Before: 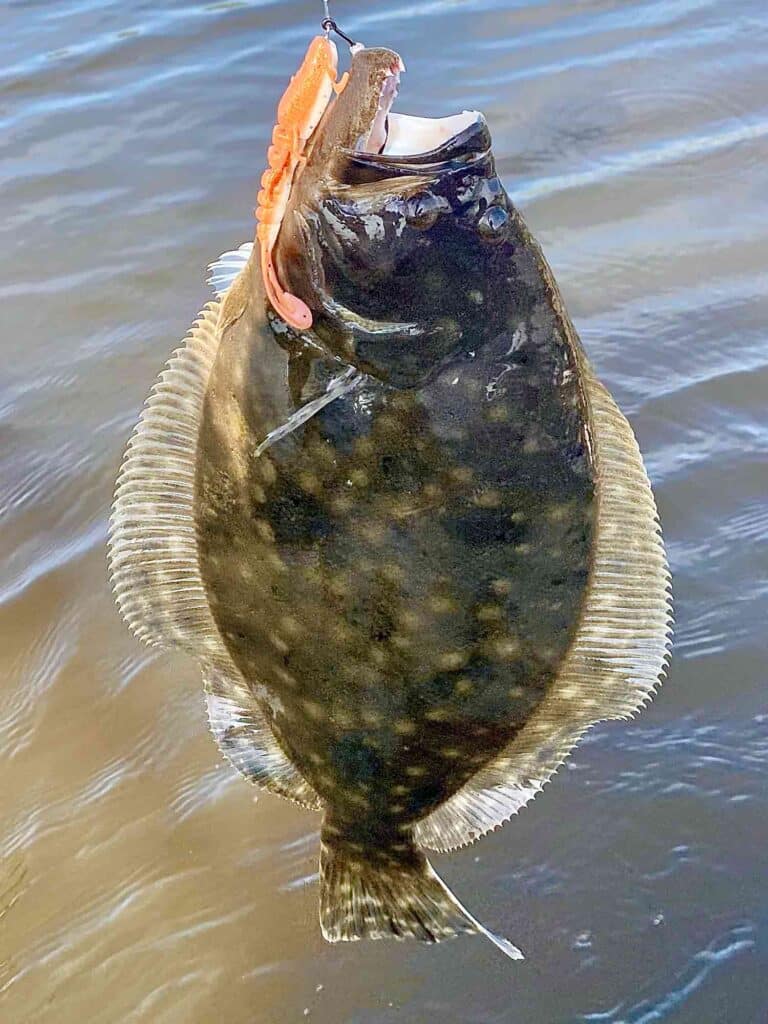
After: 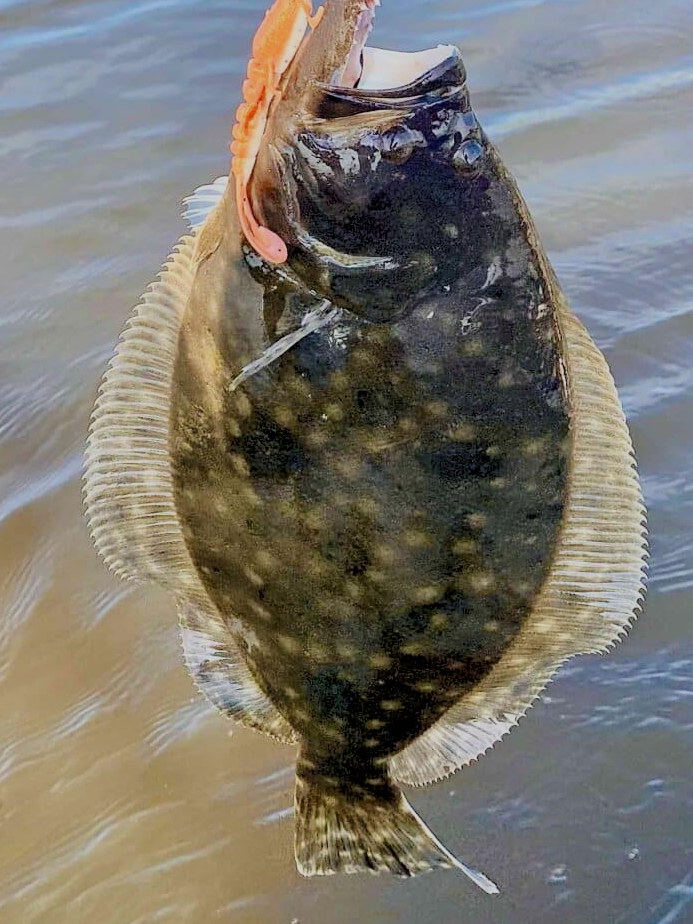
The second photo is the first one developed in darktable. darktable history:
crop: left 3.343%, top 6.522%, right 6.367%, bottom 3.234%
filmic rgb: black relative exposure -7.65 EV, white relative exposure 4.56 EV, hardness 3.61, color science v6 (2022)
tone equalizer: -8 EV -1.83 EV, -7 EV -1.15 EV, -6 EV -1.59 EV
